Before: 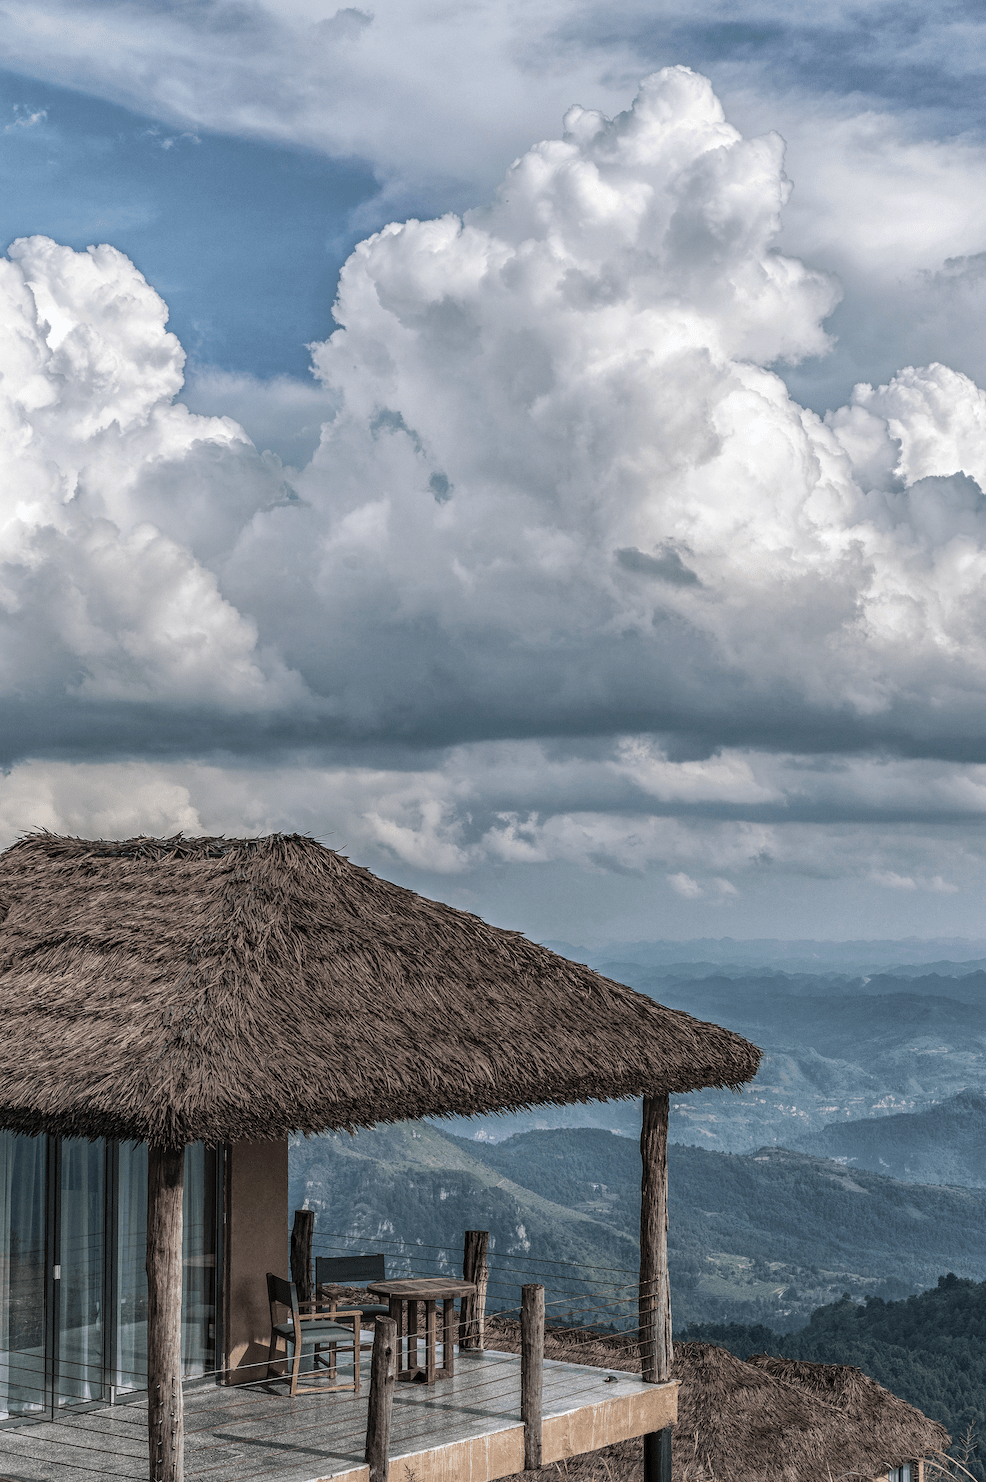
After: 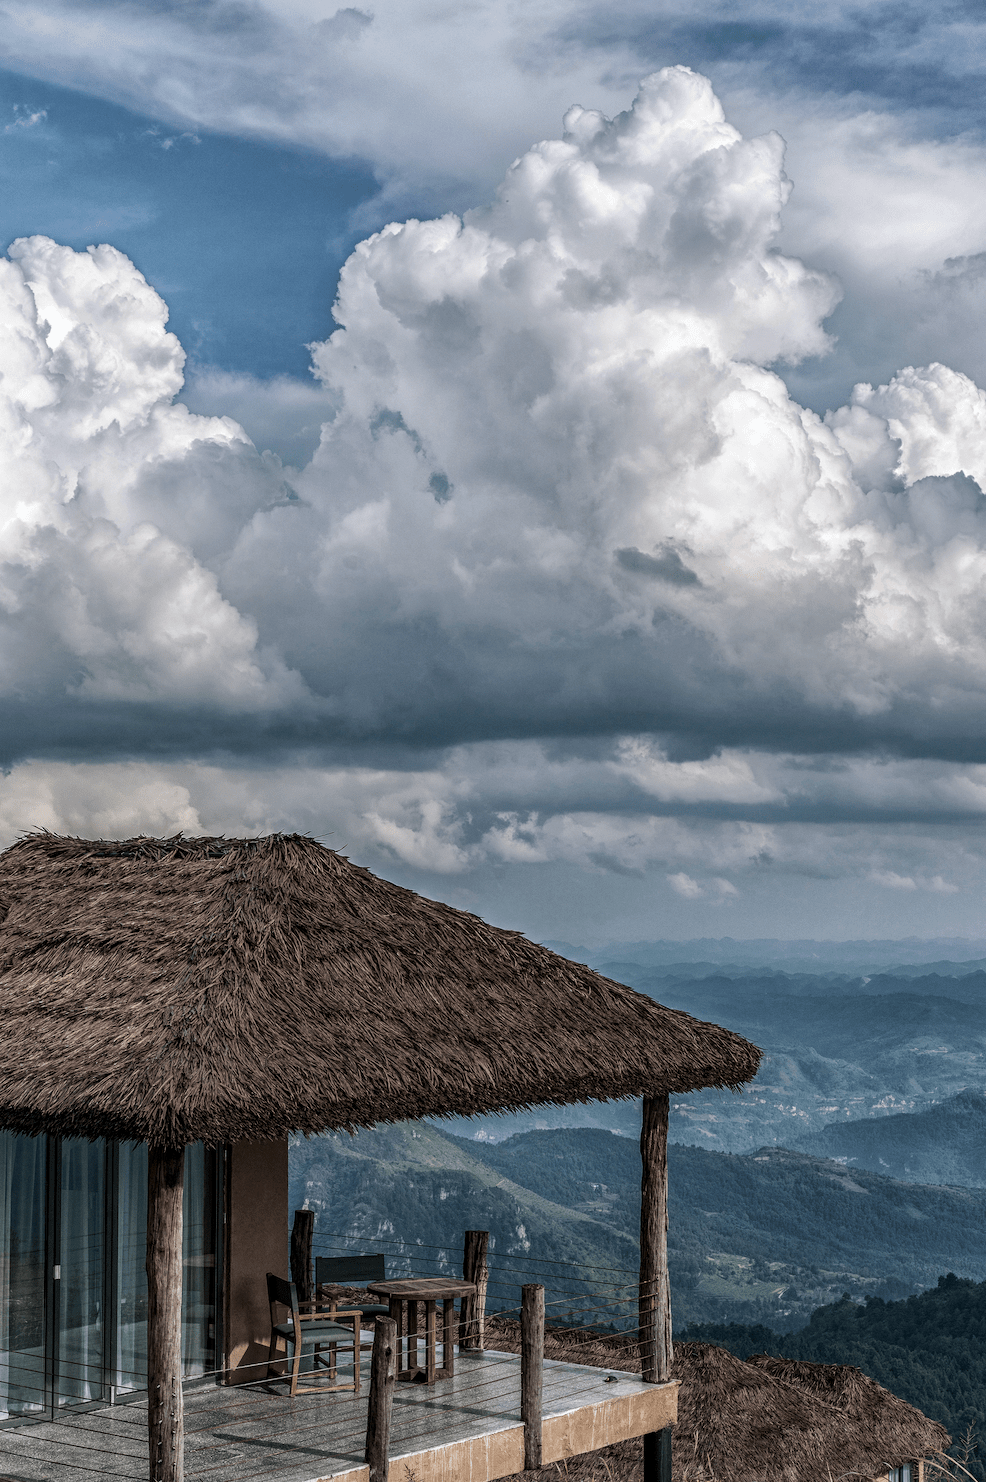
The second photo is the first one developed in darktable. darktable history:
contrast brightness saturation: contrast 0.07, brightness -0.13, saturation 0.06
exposure: compensate highlight preservation false
levels: levels [0.018, 0.493, 1]
